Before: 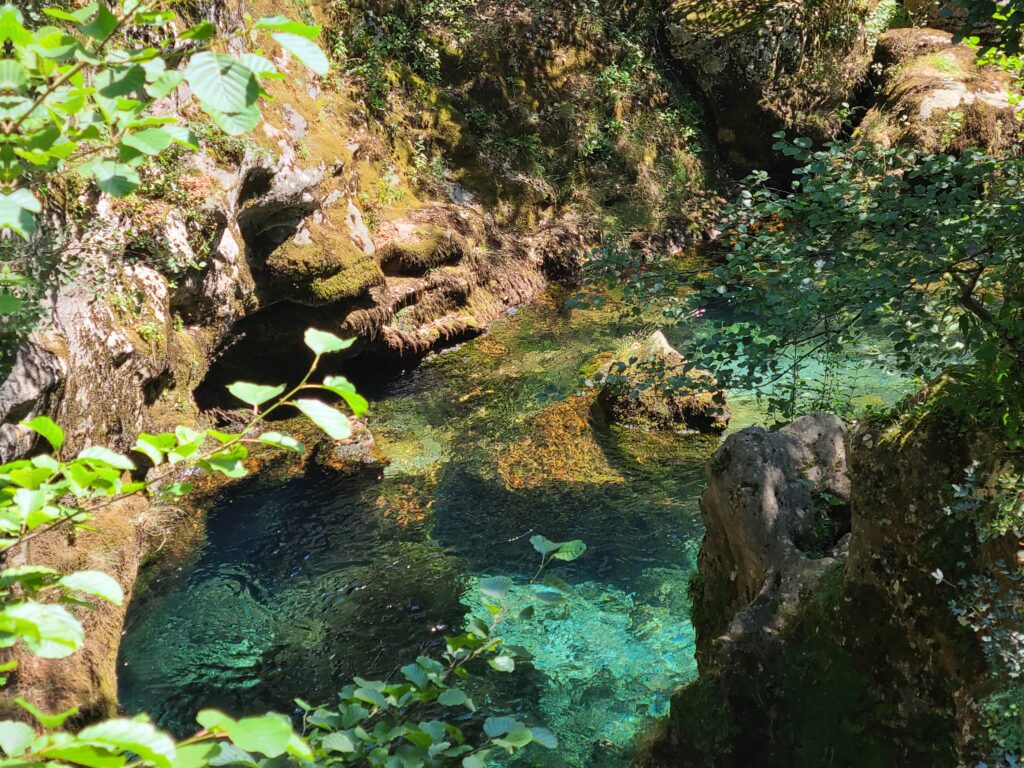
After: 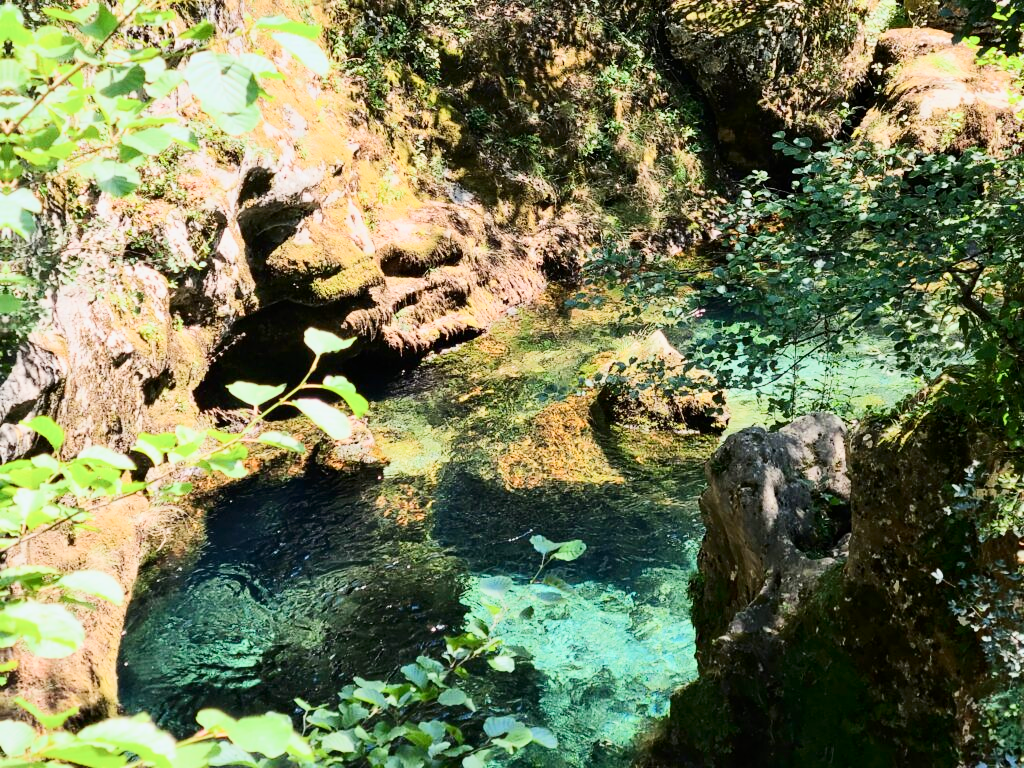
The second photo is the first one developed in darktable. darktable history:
contrast brightness saturation: contrast 0.28
white balance: emerald 1
filmic rgb: black relative exposure -16 EV, white relative exposure 6.12 EV, hardness 5.22
exposure: black level correction 0.001, exposure 0.955 EV, compensate exposure bias true, compensate highlight preservation false
